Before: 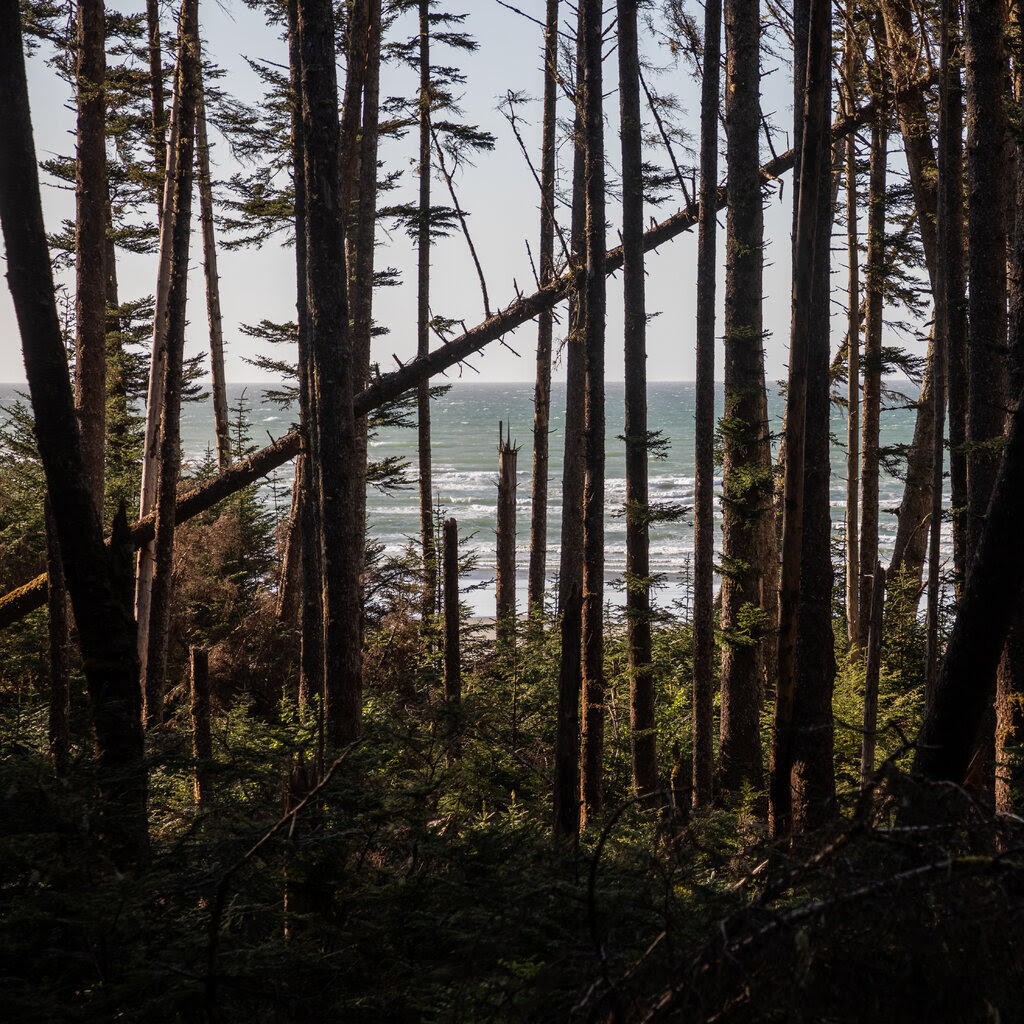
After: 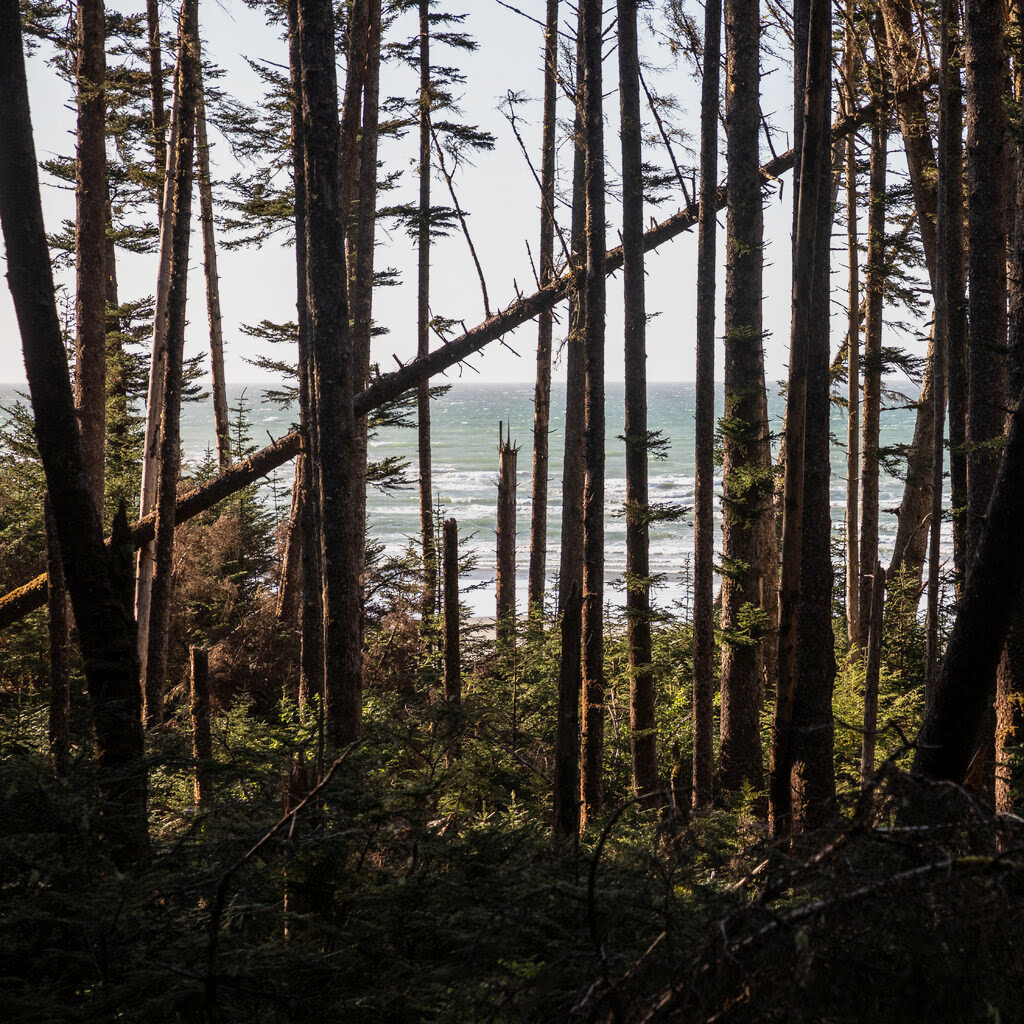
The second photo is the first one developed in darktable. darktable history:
shadows and highlights: shadows 11.67, white point adjustment 1.27, soften with gaussian
base curve: curves: ch0 [(0, 0) (0.088, 0.125) (0.176, 0.251) (0.354, 0.501) (0.613, 0.749) (1, 0.877)], preserve colors none
tone equalizer: edges refinement/feathering 500, mask exposure compensation -1.26 EV, preserve details no
